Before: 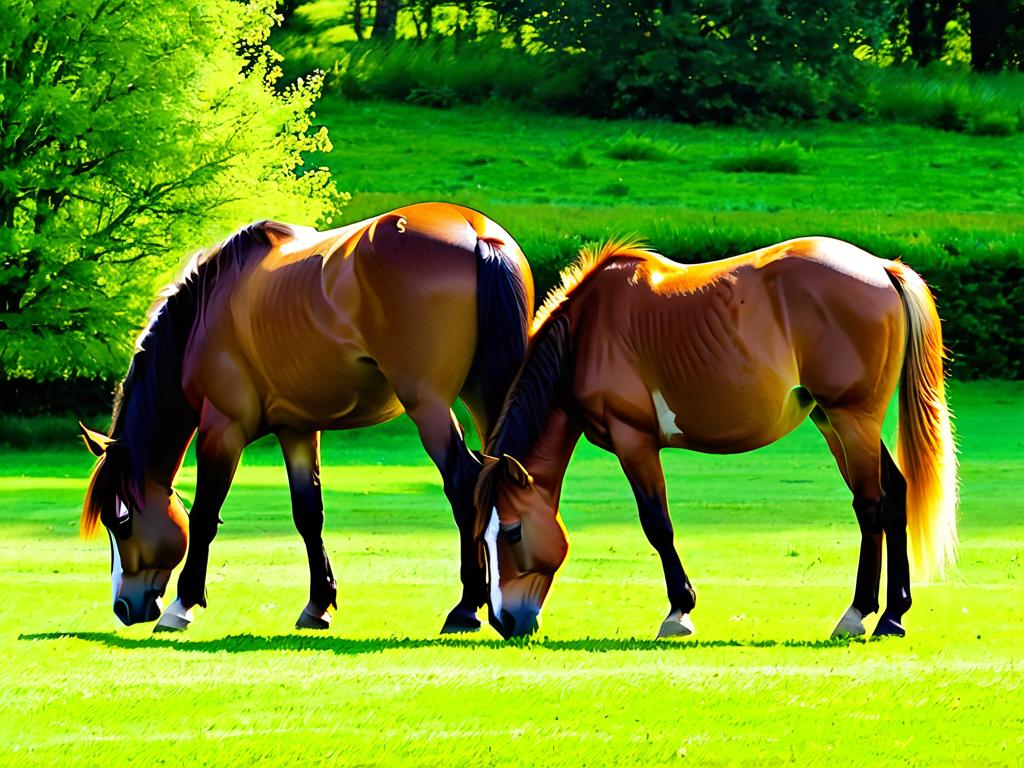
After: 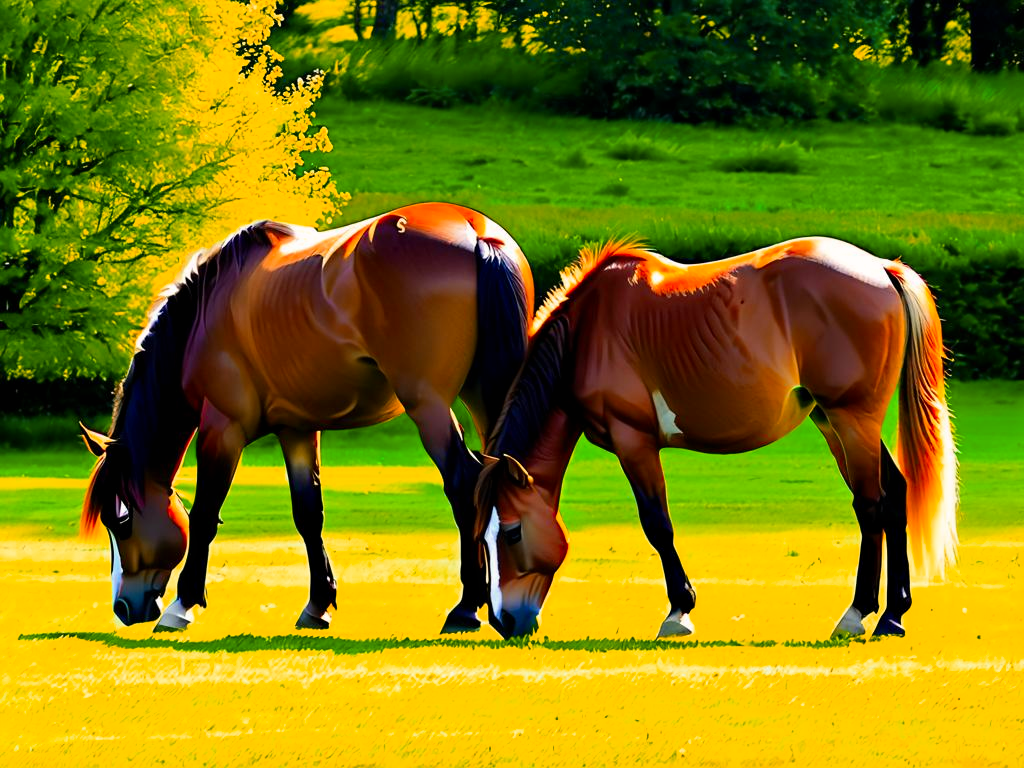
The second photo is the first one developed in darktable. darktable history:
color correction: highlights a* 1.32, highlights b* 1.65
color balance: mode lift, gamma, gain (sRGB), lift [0.98, 1, 1, 1]
vibrance: vibrance 75%
local contrast: highlights 100%, shadows 100%, detail 96%, midtone range 0.2
color zones: curves: ch1 [(0, 0.504) (0.143, 0.521) (0.286, 0.496) (0.429, 0.5) (0.571, 0.5) (0.714, 0.5) (0.857, 0.5) (1, 0.504)]; ch2 [(0, 0.5) (0.143, 0.481) (0.286, 0.422) (0.429, 0.477) (0.571, 0.499) (0.714, 0.5) (0.857, 0.5) (1, 0.5)]
